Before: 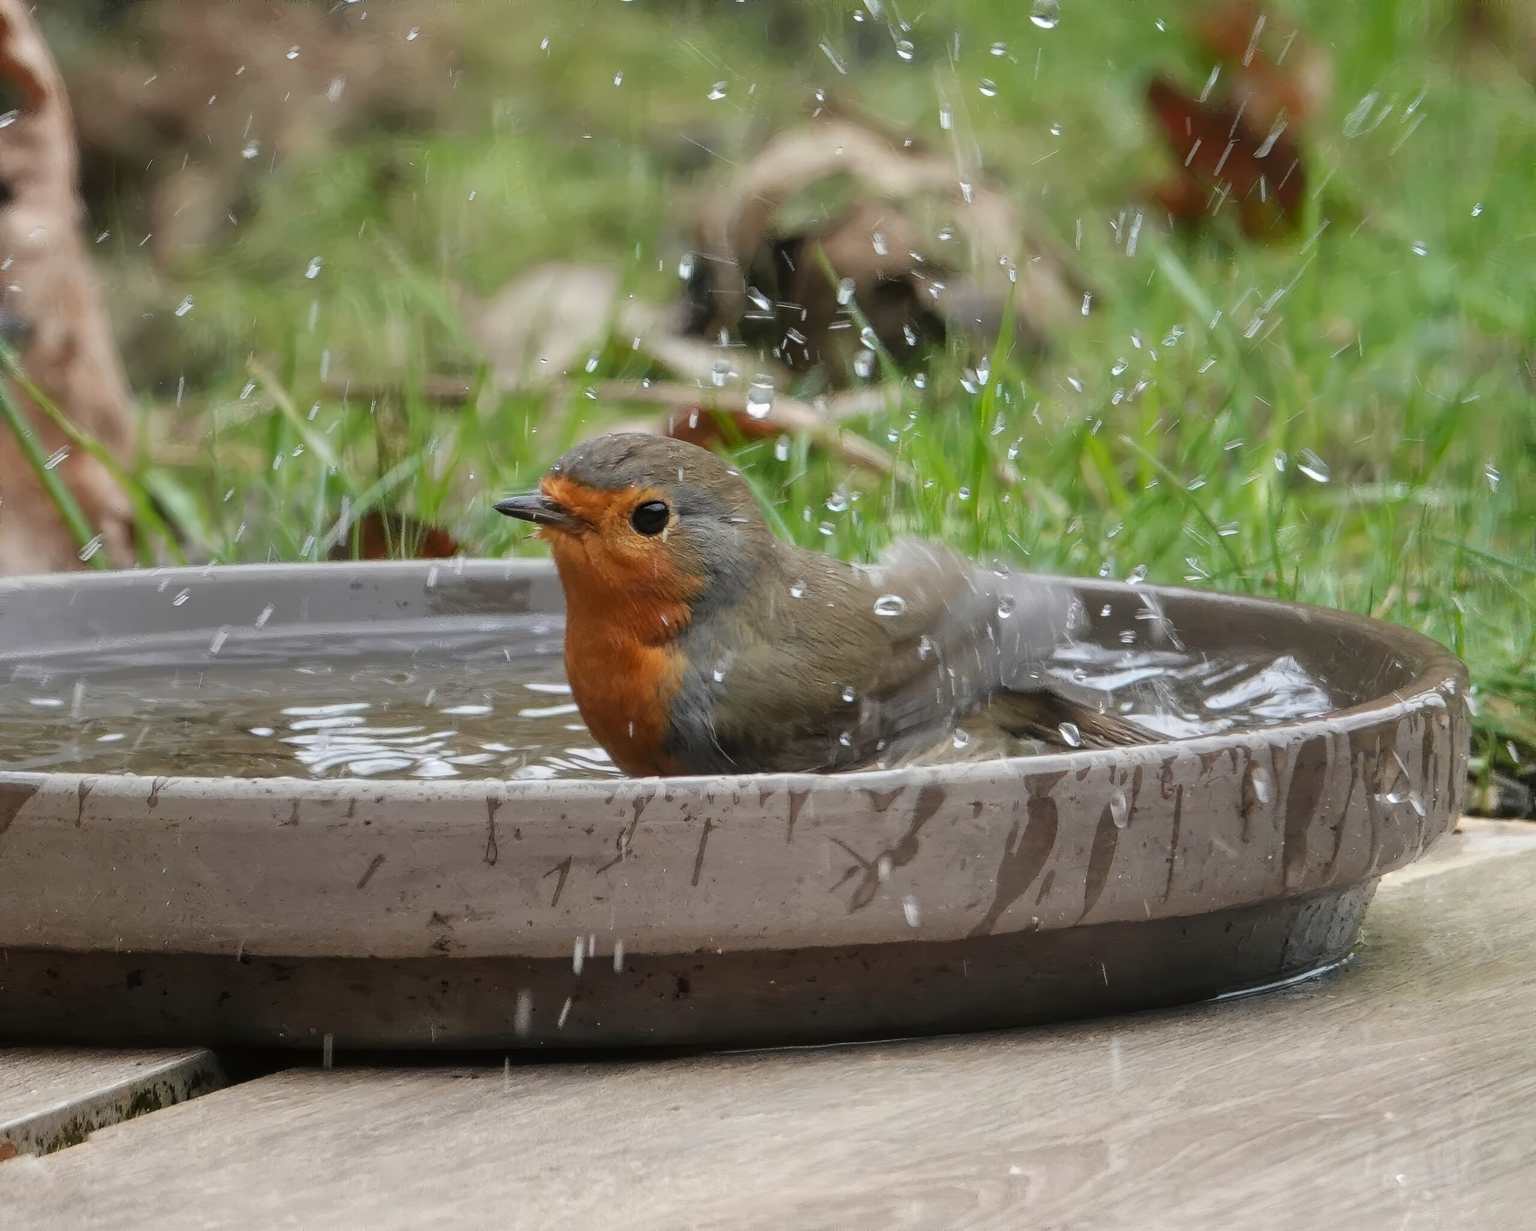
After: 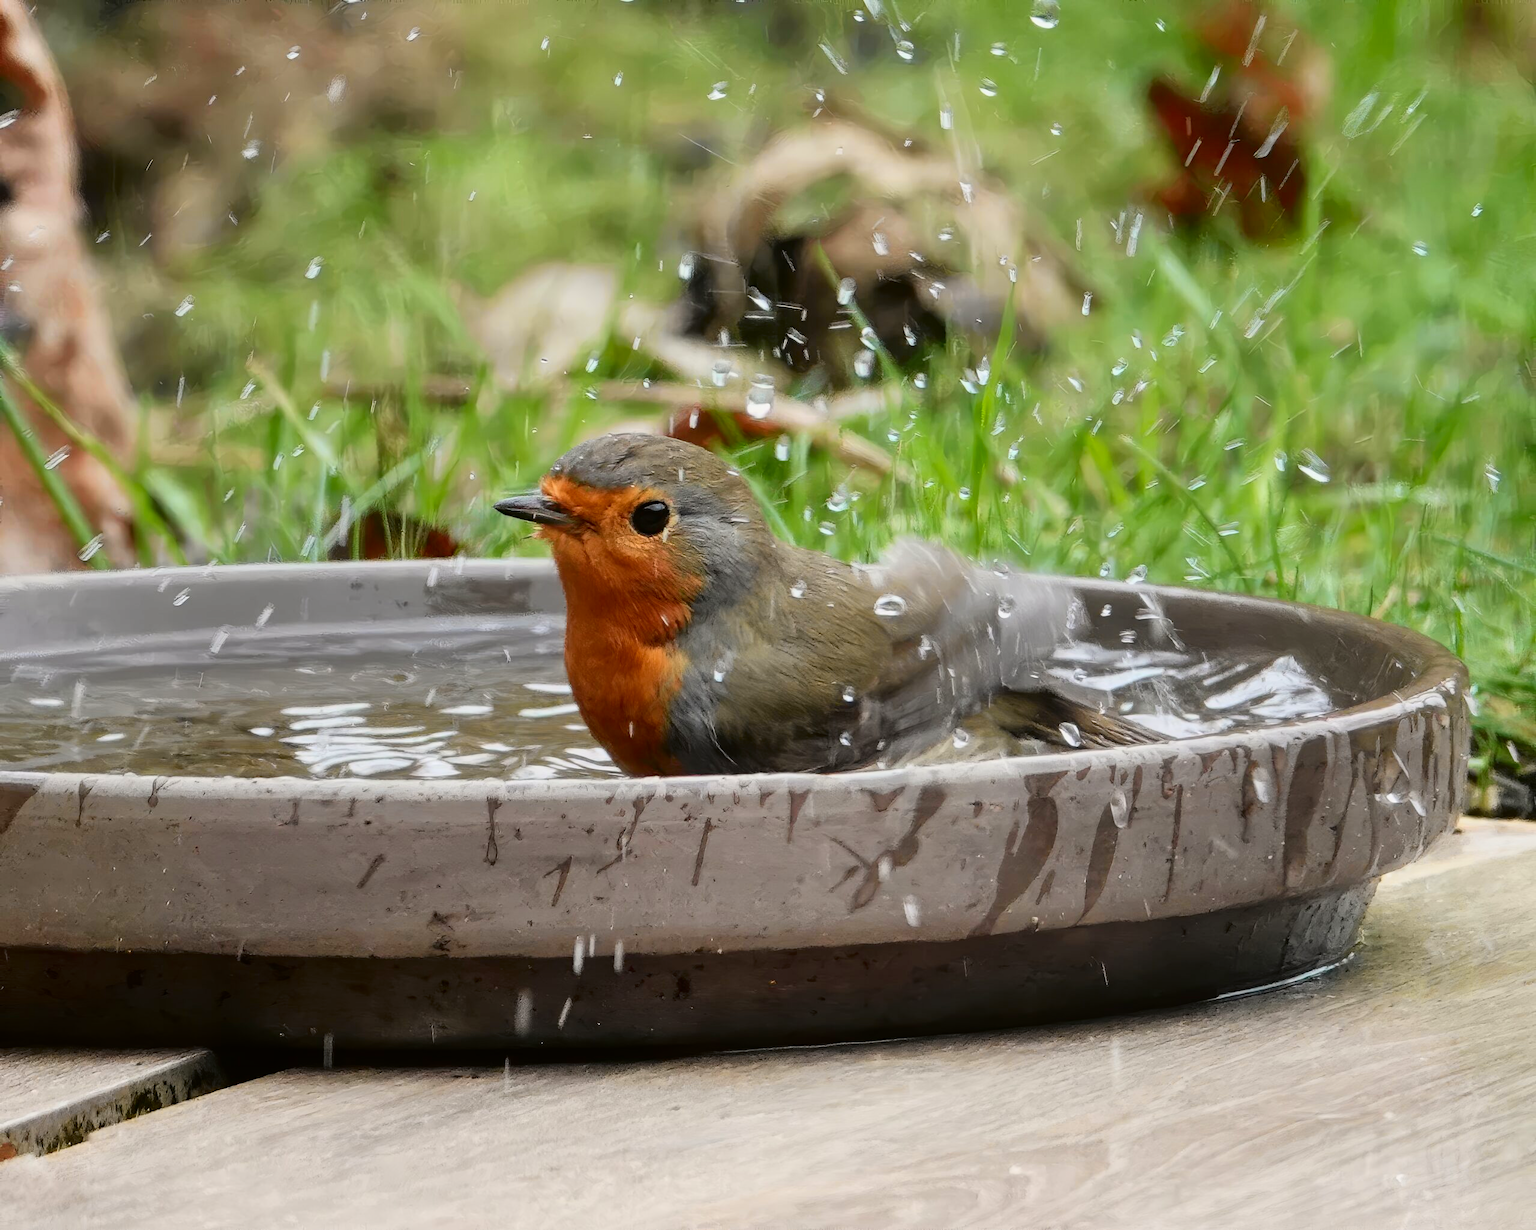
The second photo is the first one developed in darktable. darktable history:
tone curve: curves: ch0 [(0, 0) (0.128, 0.068) (0.292, 0.274) (0.46, 0.482) (0.653, 0.717) (0.819, 0.869) (0.998, 0.969)]; ch1 [(0, 0) (0.384, 0.365) (0.463, 0.45) (0.486, 0.486) (0.503, 0.504) (0.517, 0.517) (0.549, 0.572) (0.583, 0.615) (0.672, 0.699) (0.774, 0.817) (1, 1)]; ch2 [(0, 0) (0.374, 0.344) (0.446, 0.443) (0.494, 0.5) (0.527, 0.529) (0.565, 0.591) (0.644, 0.682) (1, 1)], color space Lab, independent channels, preserve colors none
